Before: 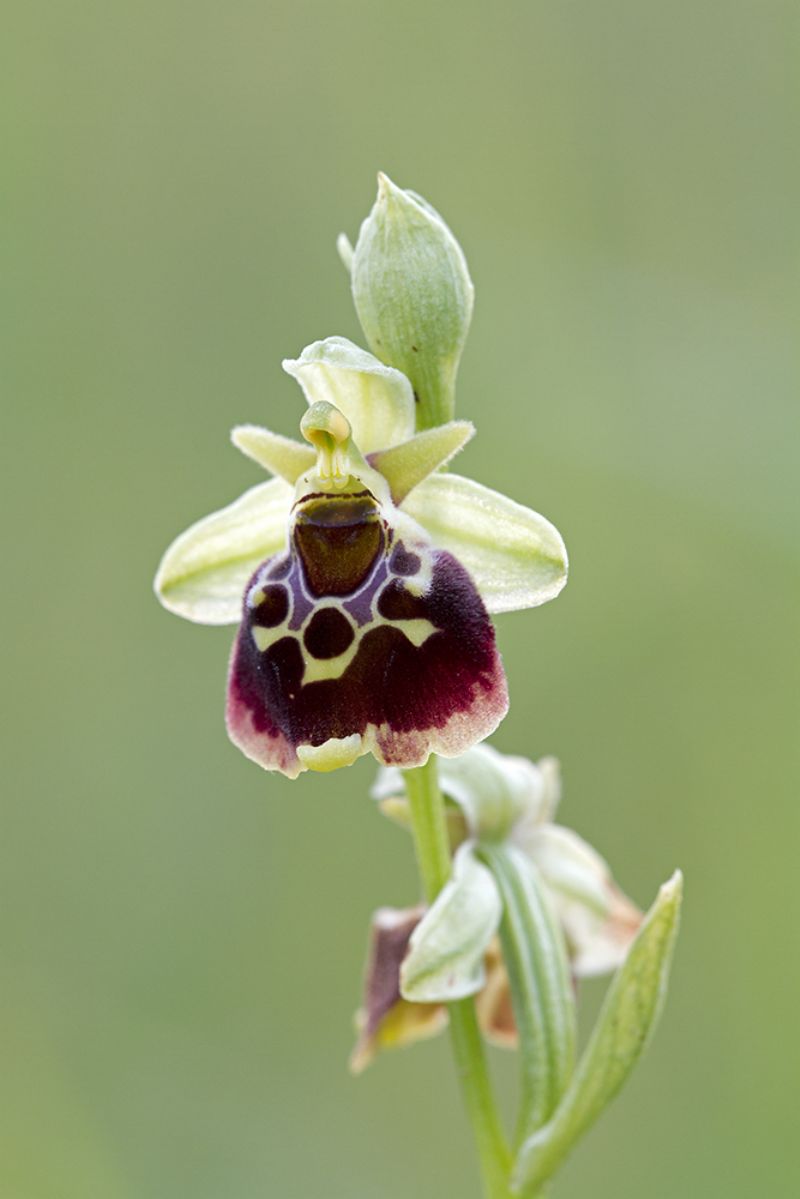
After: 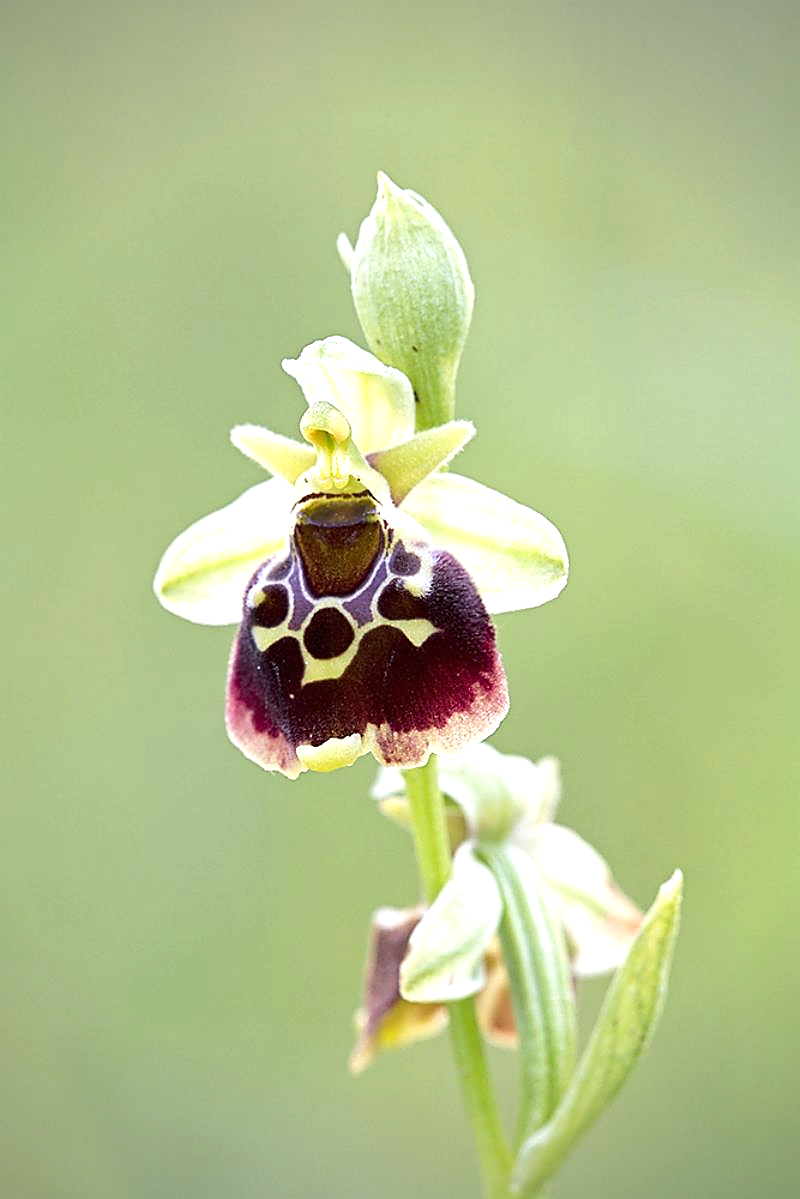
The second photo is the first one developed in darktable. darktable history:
sharpen: radius 1.367, amount 1.234, threshold 0.607
vignetting: fall-off radius 60.99%, brightness -0.575
exposure: black level correction 0, exposure 0.7 EV, compensate exposure bias true, compensate highlight preservation false
